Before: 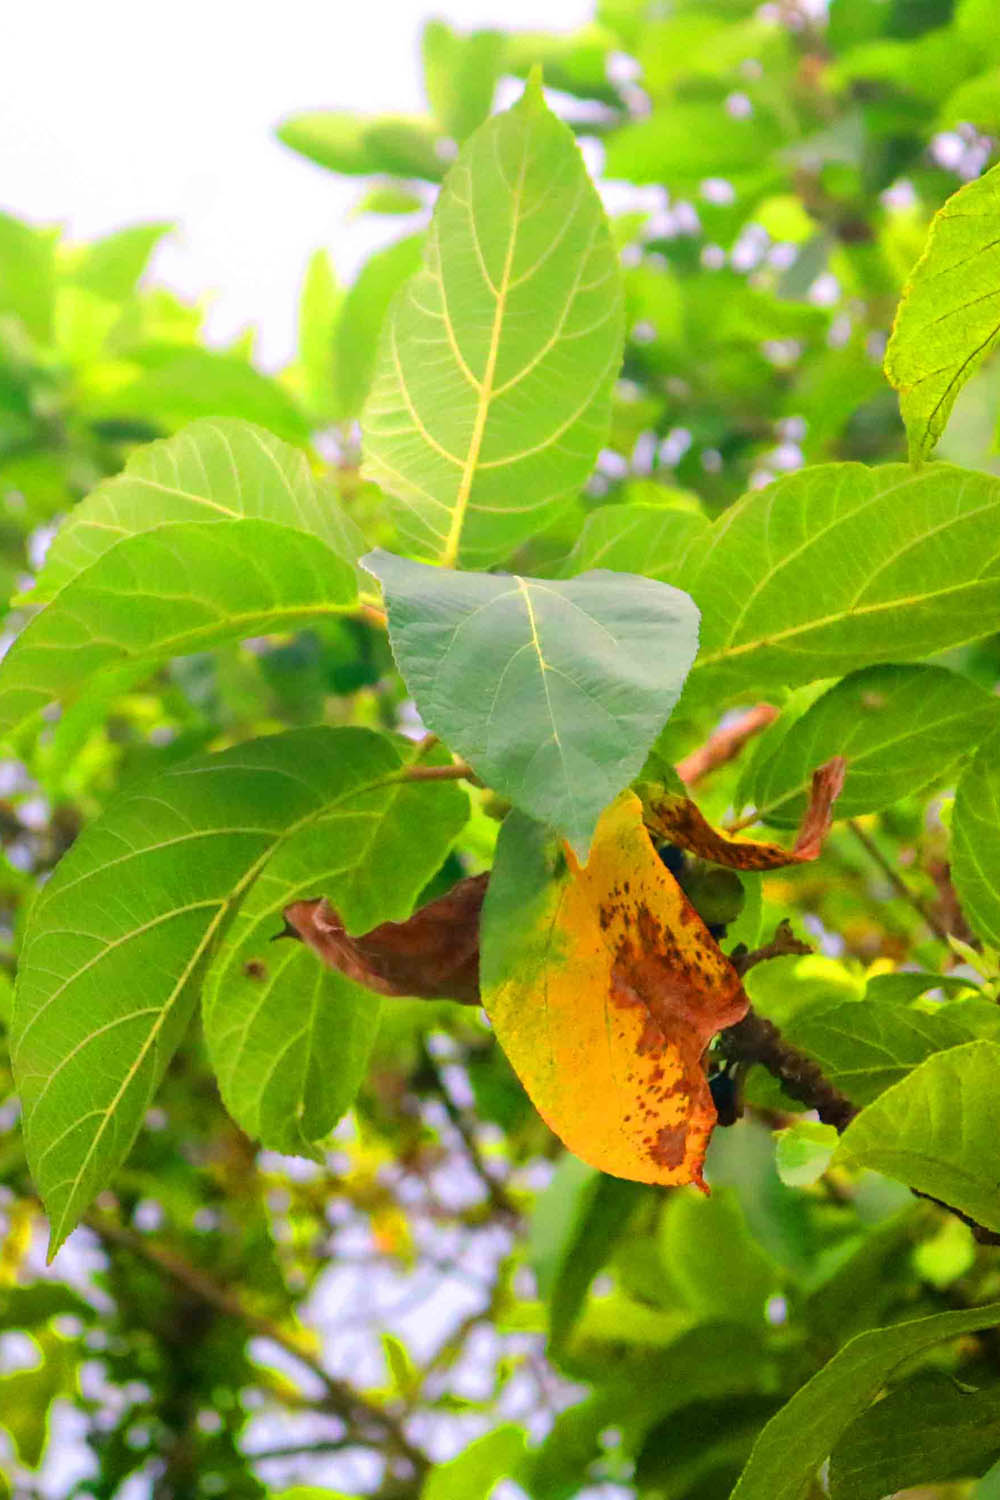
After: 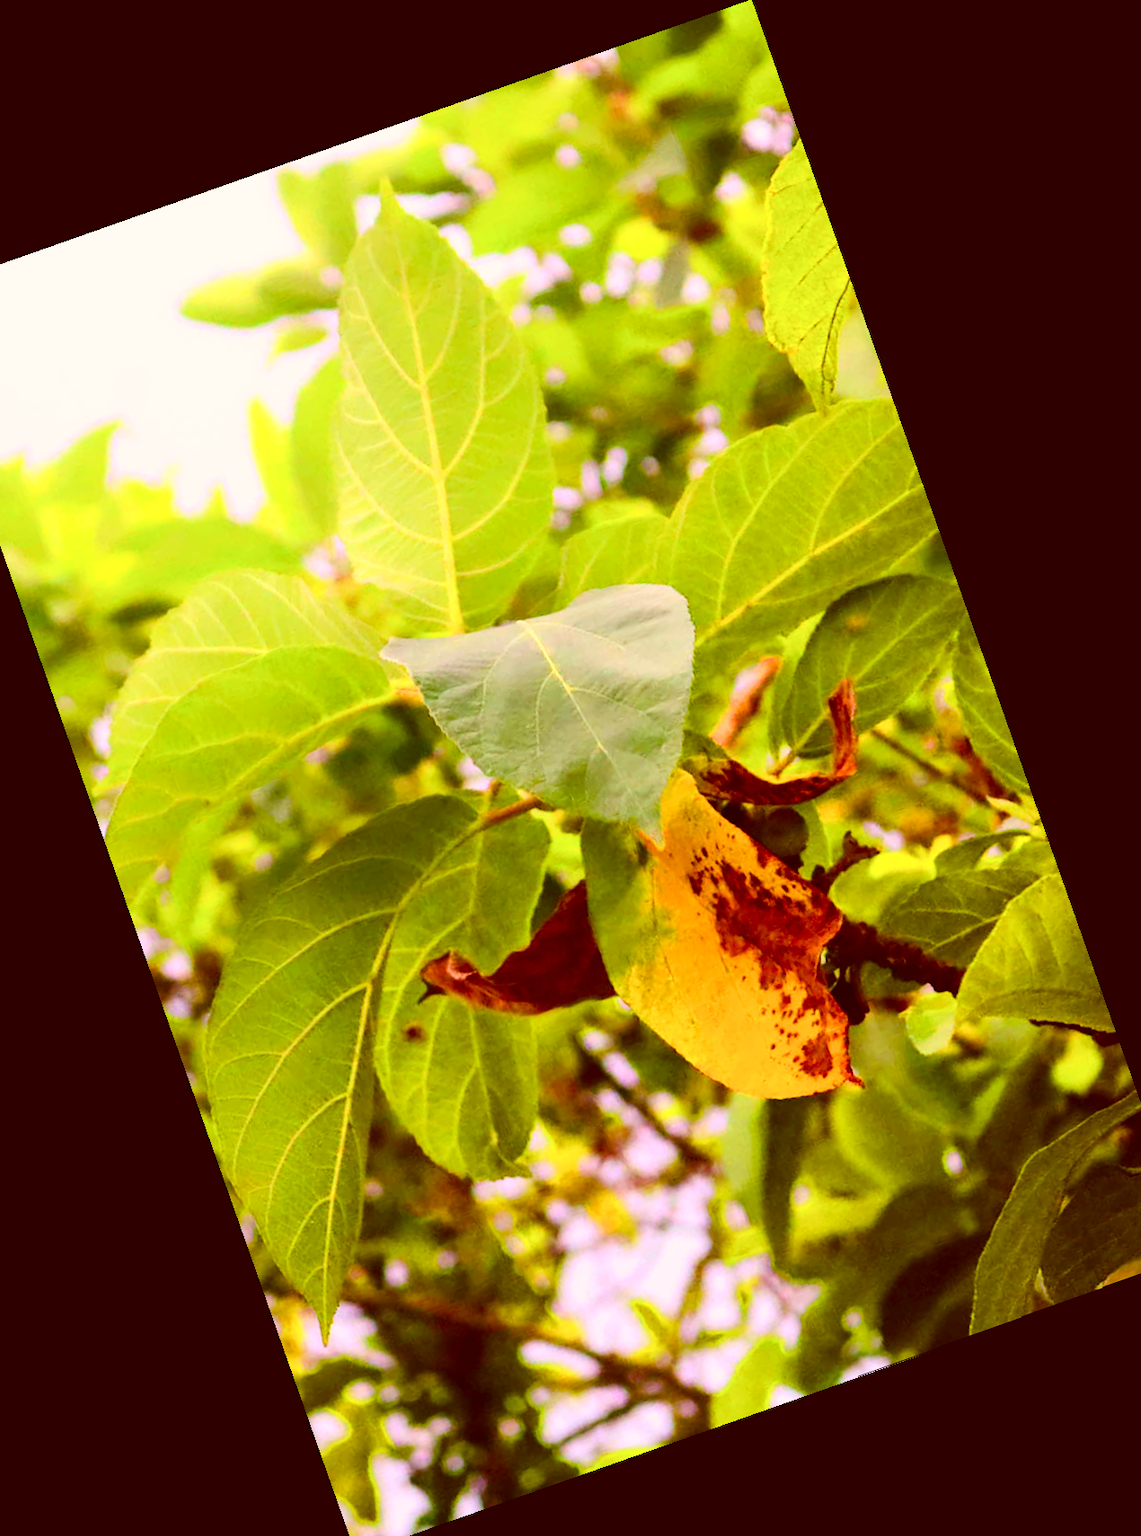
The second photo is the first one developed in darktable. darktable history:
contrast brightness saturation: contrast 0.28
color correction: highlights a* 9.03, highlights b* 8.71, shadows a* 40, shadows b* 40, saturation 0.8
crop and rotate: angle 19.43°, left 6.812%, right 4.125%, bottom 1.087%
color balance rgb: perceptual saturation grading › global saturation 20%, perceptual saturation grading › highlights -25%, perceptual saturation grading › shadows 50.52%, global vibrance 40.24%
rotate and perspective: rotation 0.174°, lens shift (vertical) 0.013, lens shift (horizontal) 0.019, shear 0.001, automatic cropping original format, crop left 0.007, crop right 0.991, crop top 0.016, crop bottom 0.997
